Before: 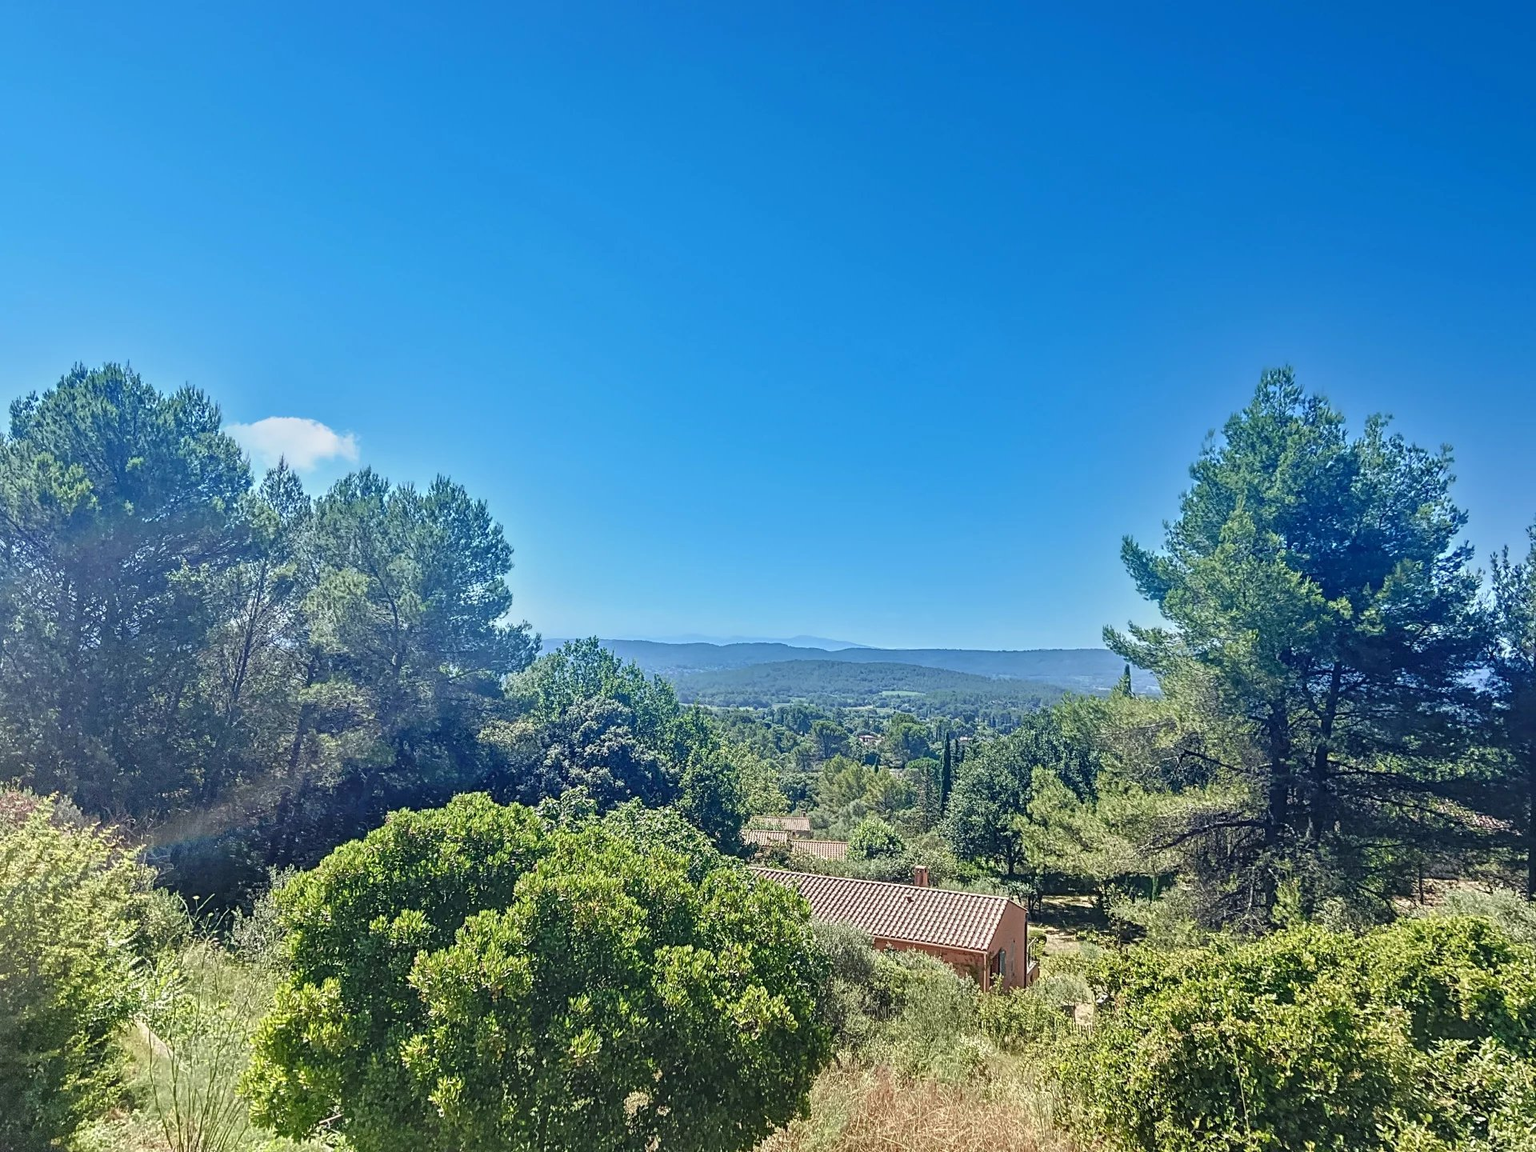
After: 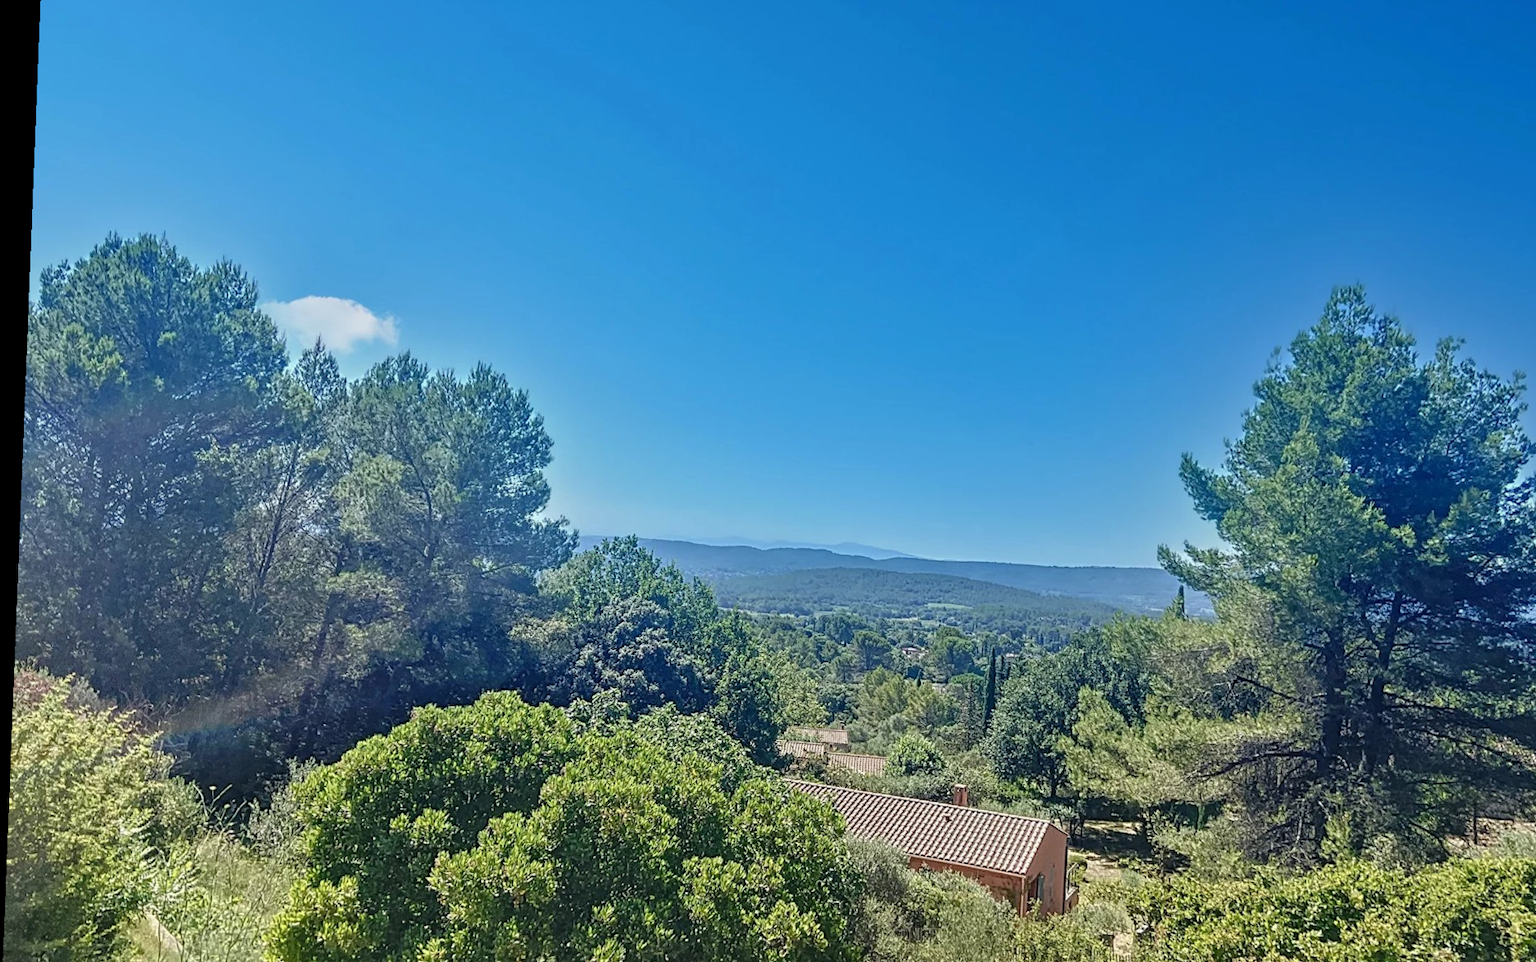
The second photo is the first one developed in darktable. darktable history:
rotate and perspective: rotation 2.27°, automatic cropping off
crop and rotate: angle 0.03°, top 11.643%, right 5.651%, bottom 11.189%
base curve: curves: ch0 [(0, 0) (0.74, 0.67) (1, 1)]
